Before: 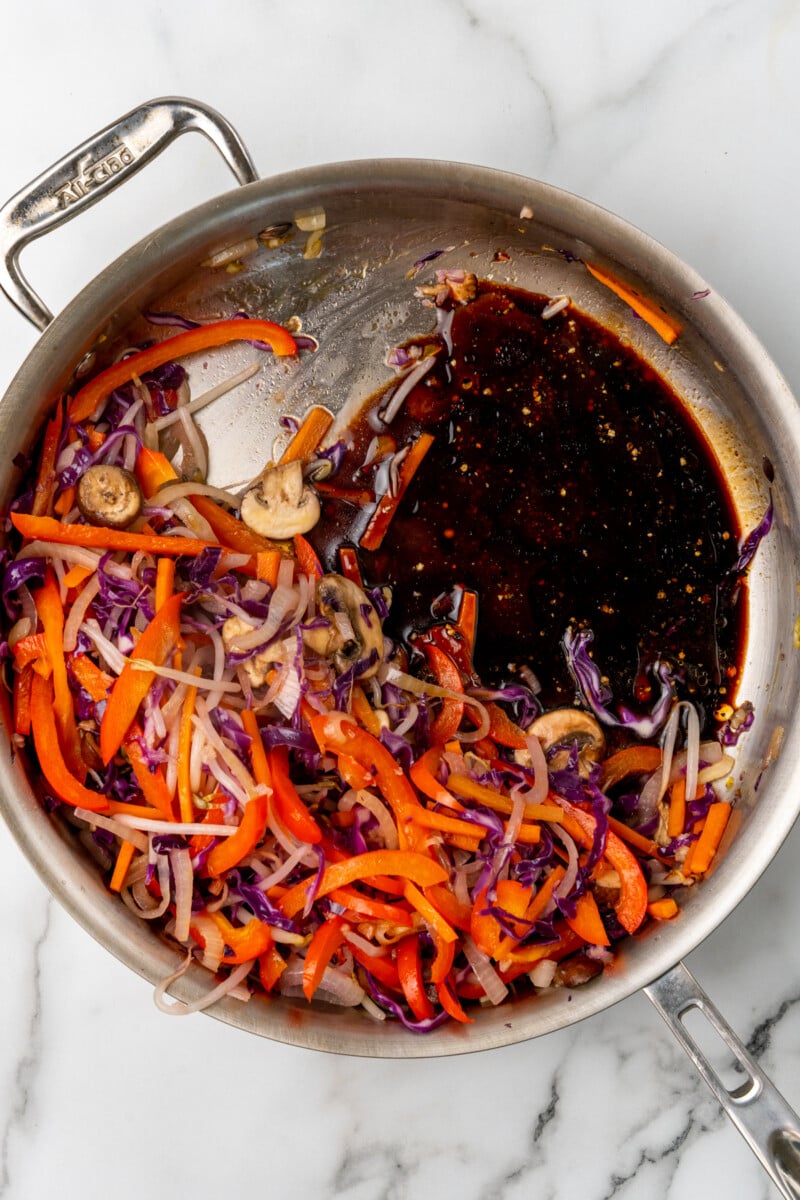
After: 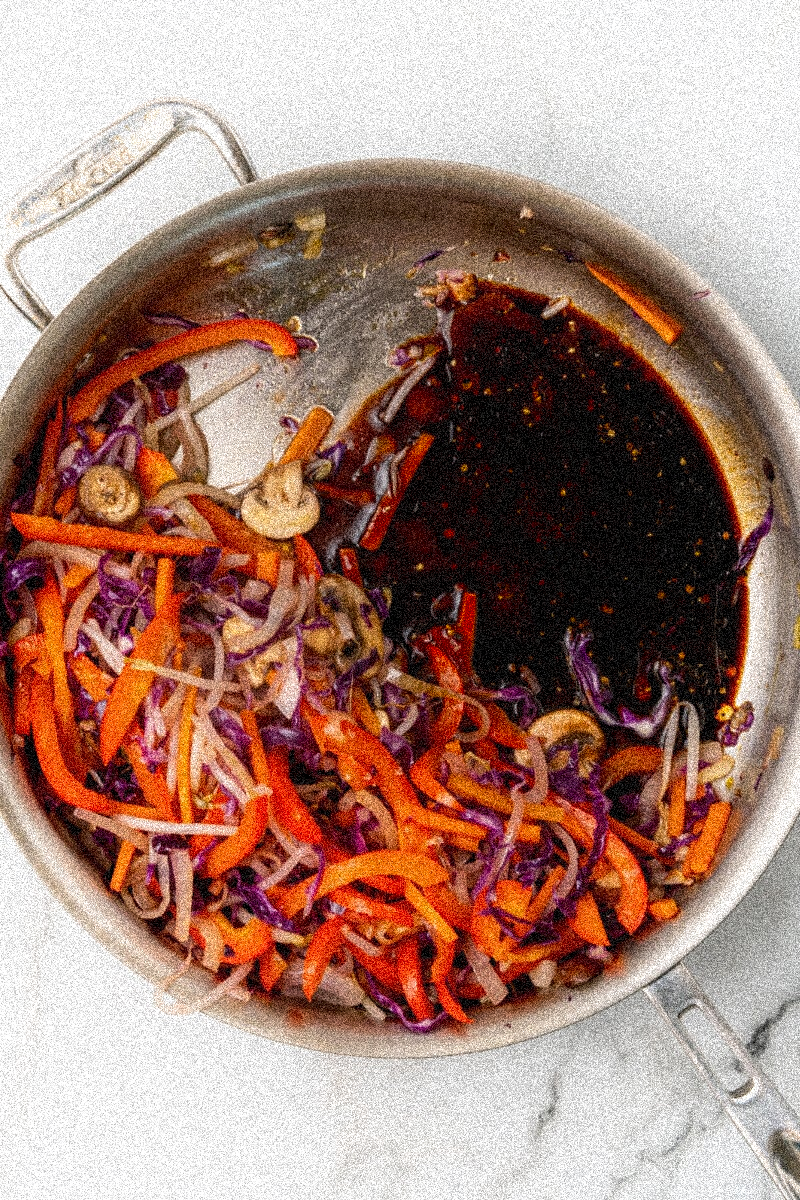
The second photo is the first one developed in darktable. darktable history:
shadows and highlights: shadows -54.3, highlights 86.09, soften with gaussian
grain: coarseness 3.75 ISO, strength 100%, mid-tones bias 0%
